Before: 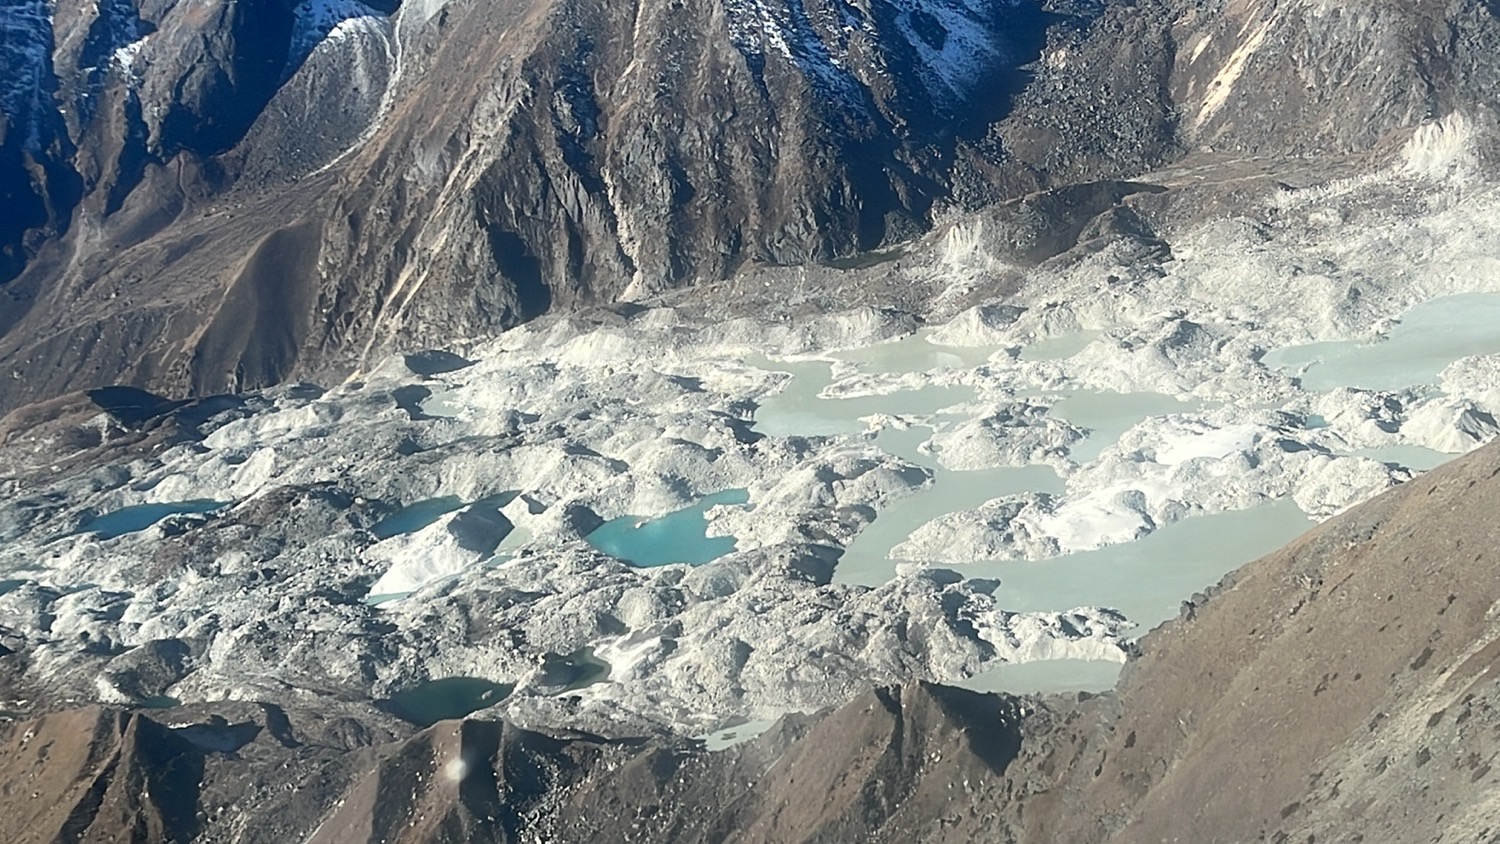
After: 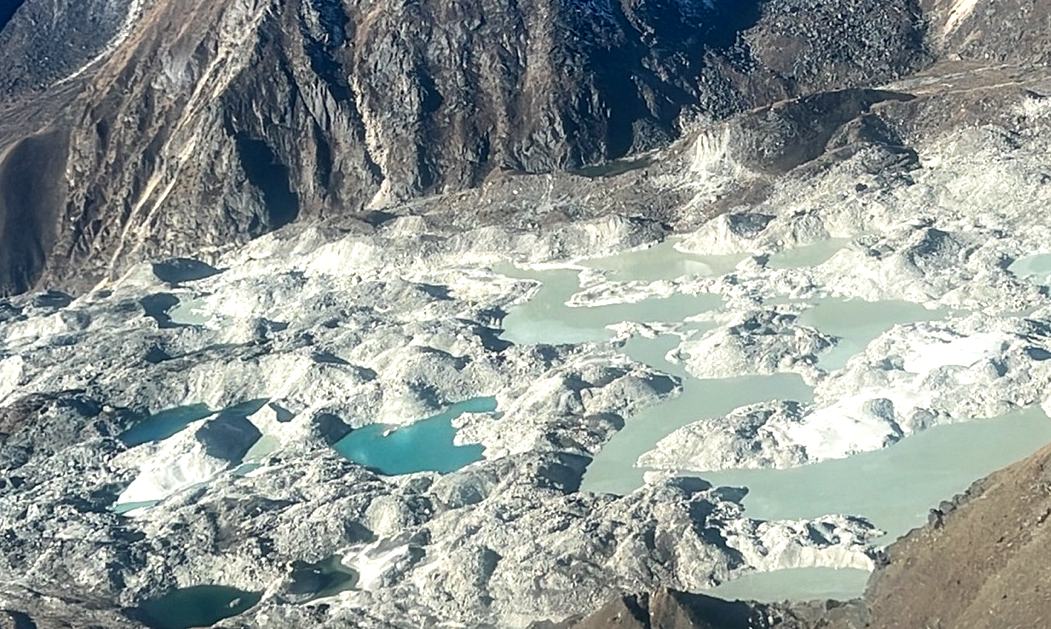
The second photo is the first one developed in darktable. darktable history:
local contrast: detail 142%
crop and rotate: left 16.907%, top 10.906%, right 13.017%, bottom 14.511%
velvia: strength 29.06%
